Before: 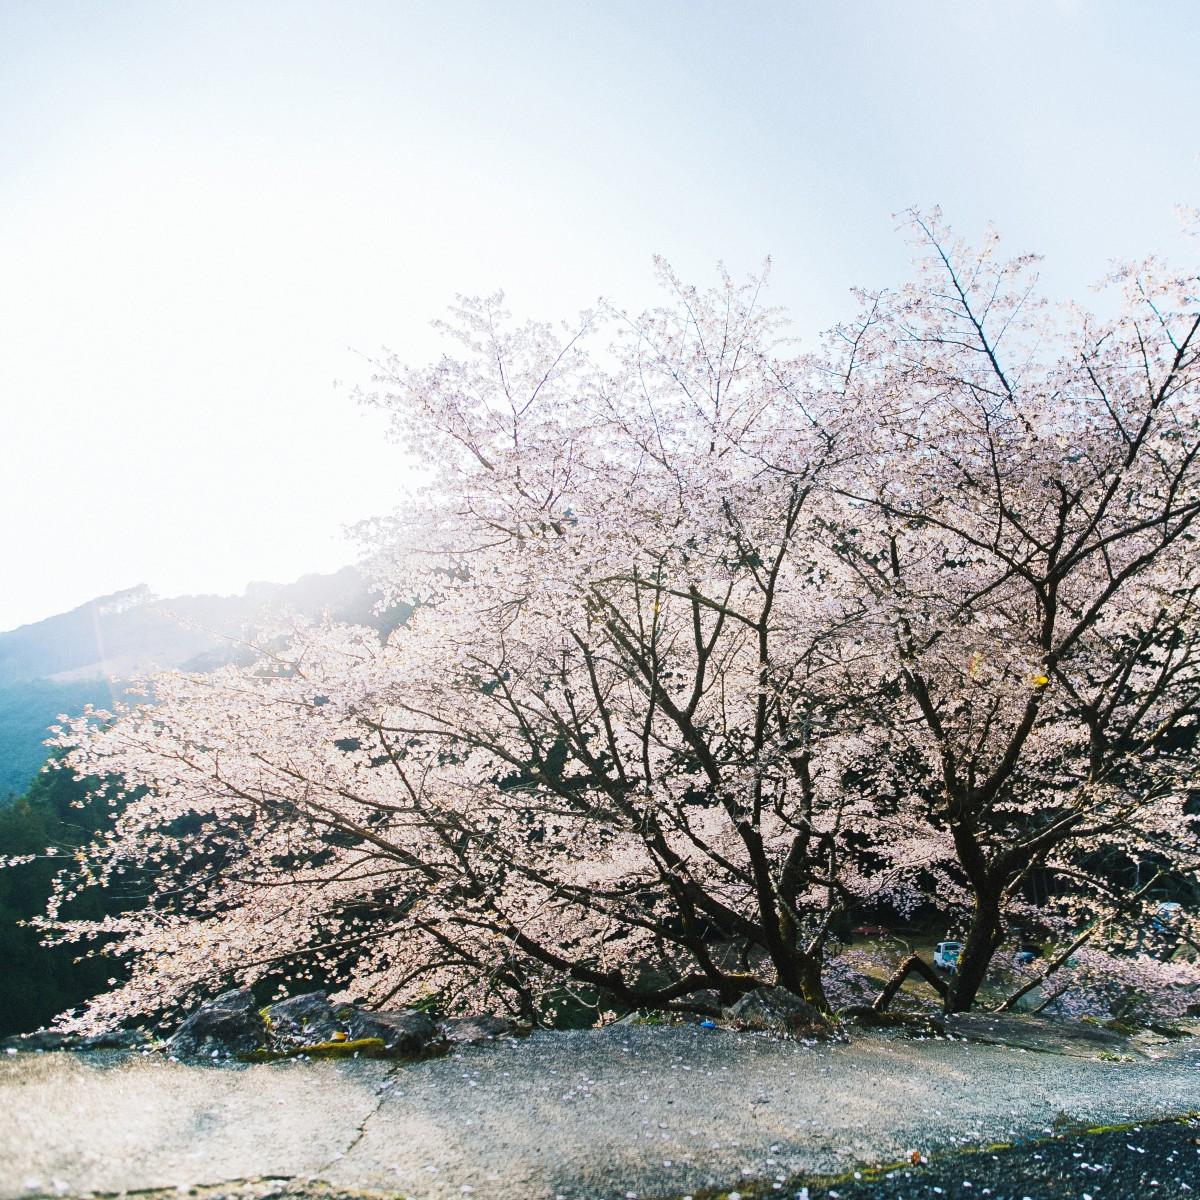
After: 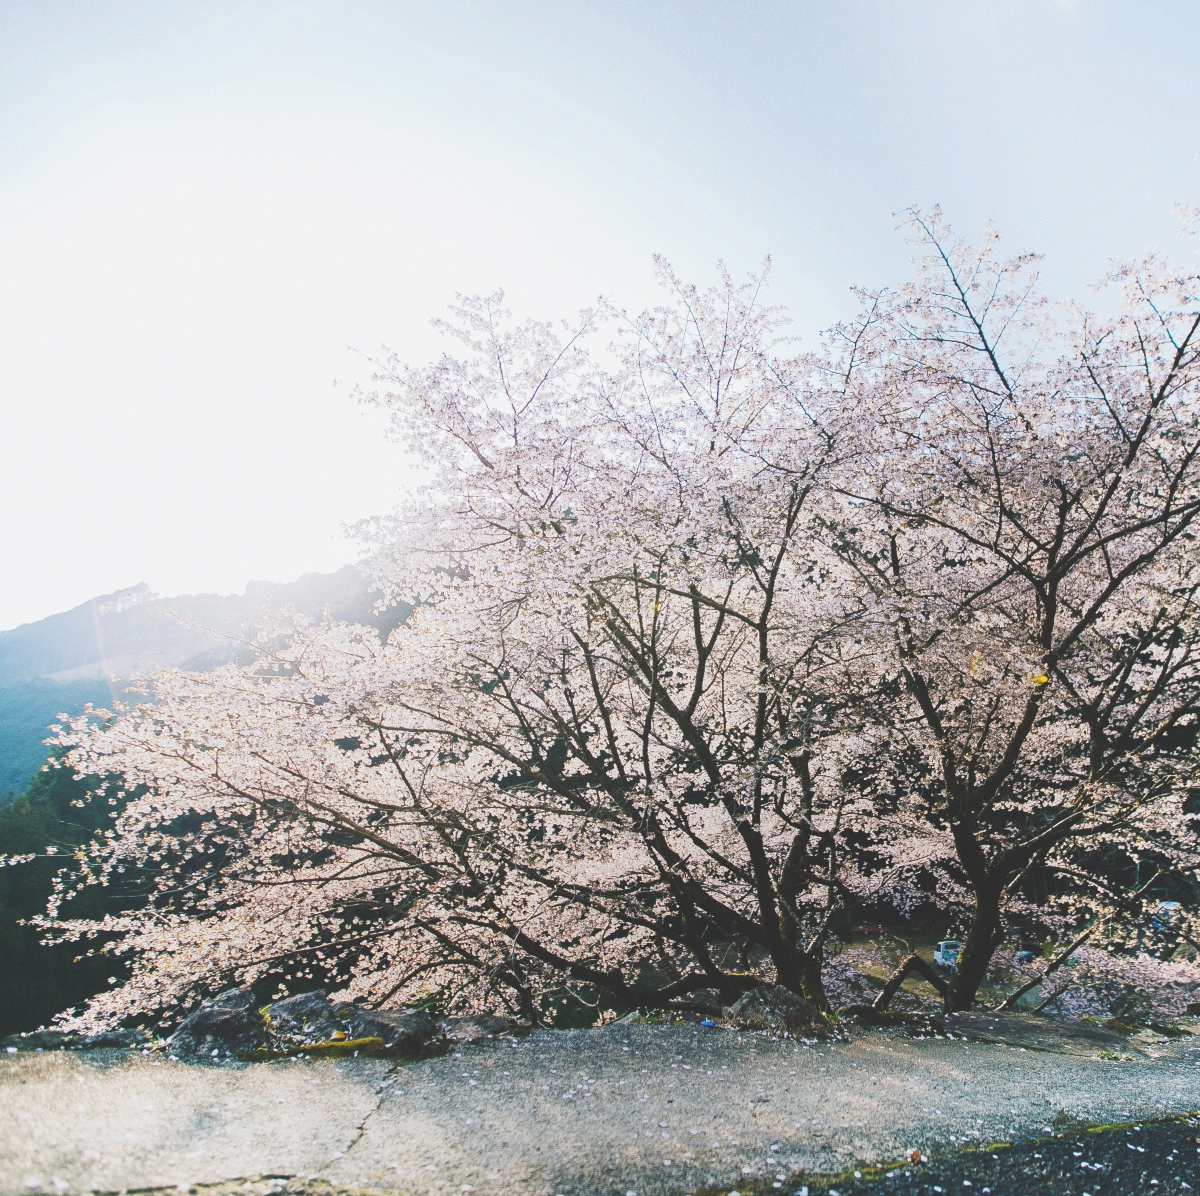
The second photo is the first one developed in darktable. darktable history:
exposure: black level correction -0.024, exposure -0.117 EV, compensate exposure bias true, compensate highlight preservation false
crop: top 0.129%, bottom 0.133%
